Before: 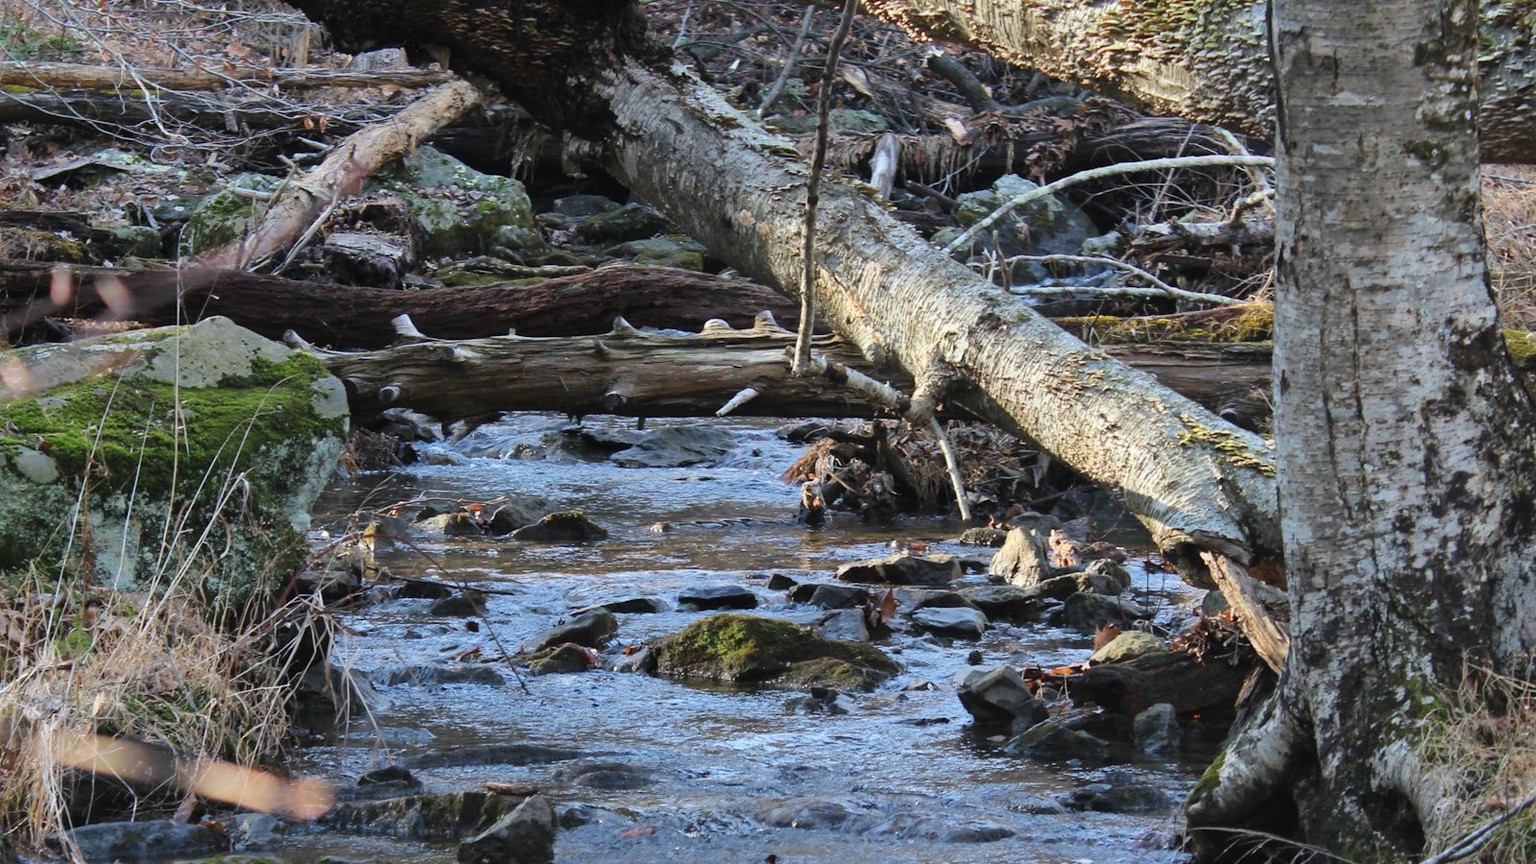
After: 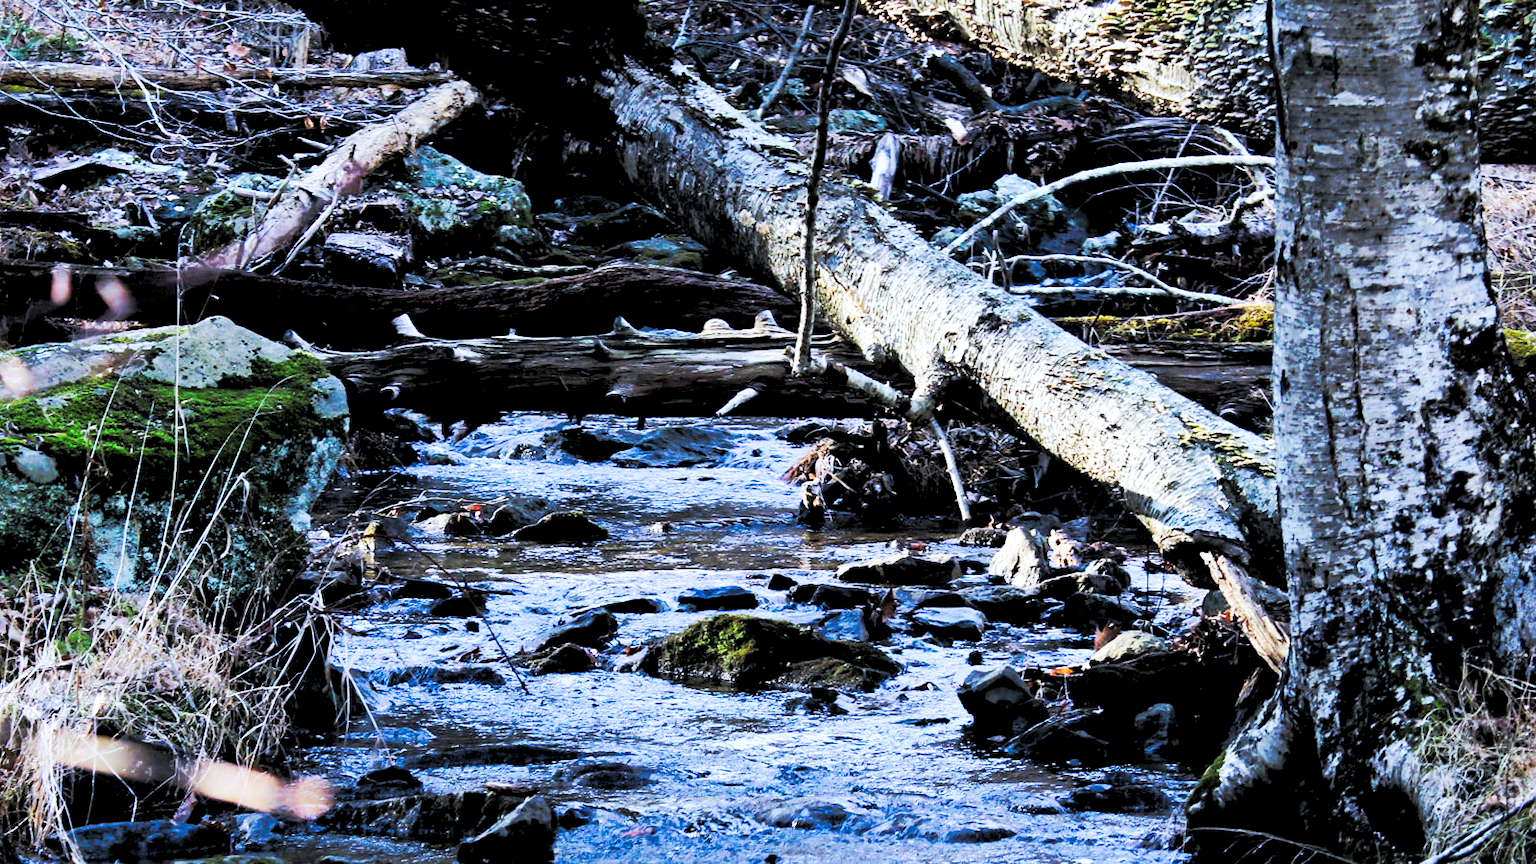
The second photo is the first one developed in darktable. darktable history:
rgb levels: levels [[0.034, 0.472, 0.904], [0, 0.5, 1], [0, 0.5, 1]]
tone curve: curves: ch0 [(0, 0) (0.003, 0.003) (0.011, 0.008) (0.025, 0.018) (0.044, 0.04) (0.069, 0.062) (0.1, 0.09) (0.136, 0.121) (0.177, 0.158) (0.224, 0.197) (0.277, 0.255) (0.335, 0.314) (0.399, 0.391) (0.468, 0.496) (0.543, 0.683) (0.623, 0.801) (0.709, 0.883) (0.801, 0.94) (0.898, 0.984) (1, 1)], preserve colors none
white balance: red 0.948, green 1.02, blue 1.176
